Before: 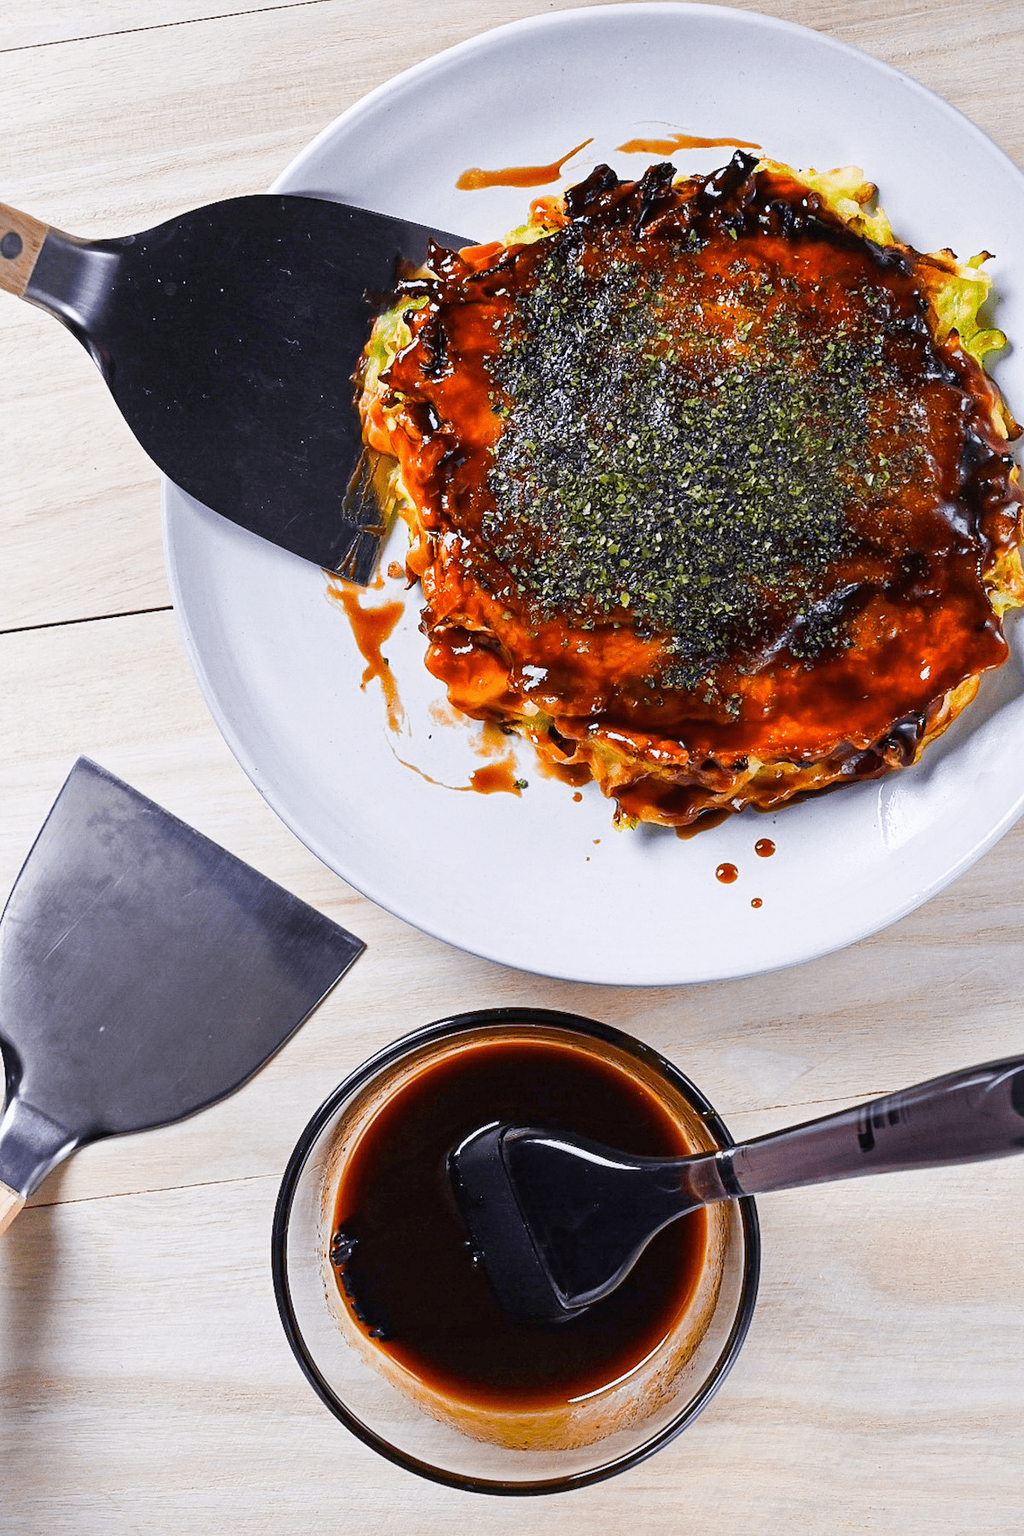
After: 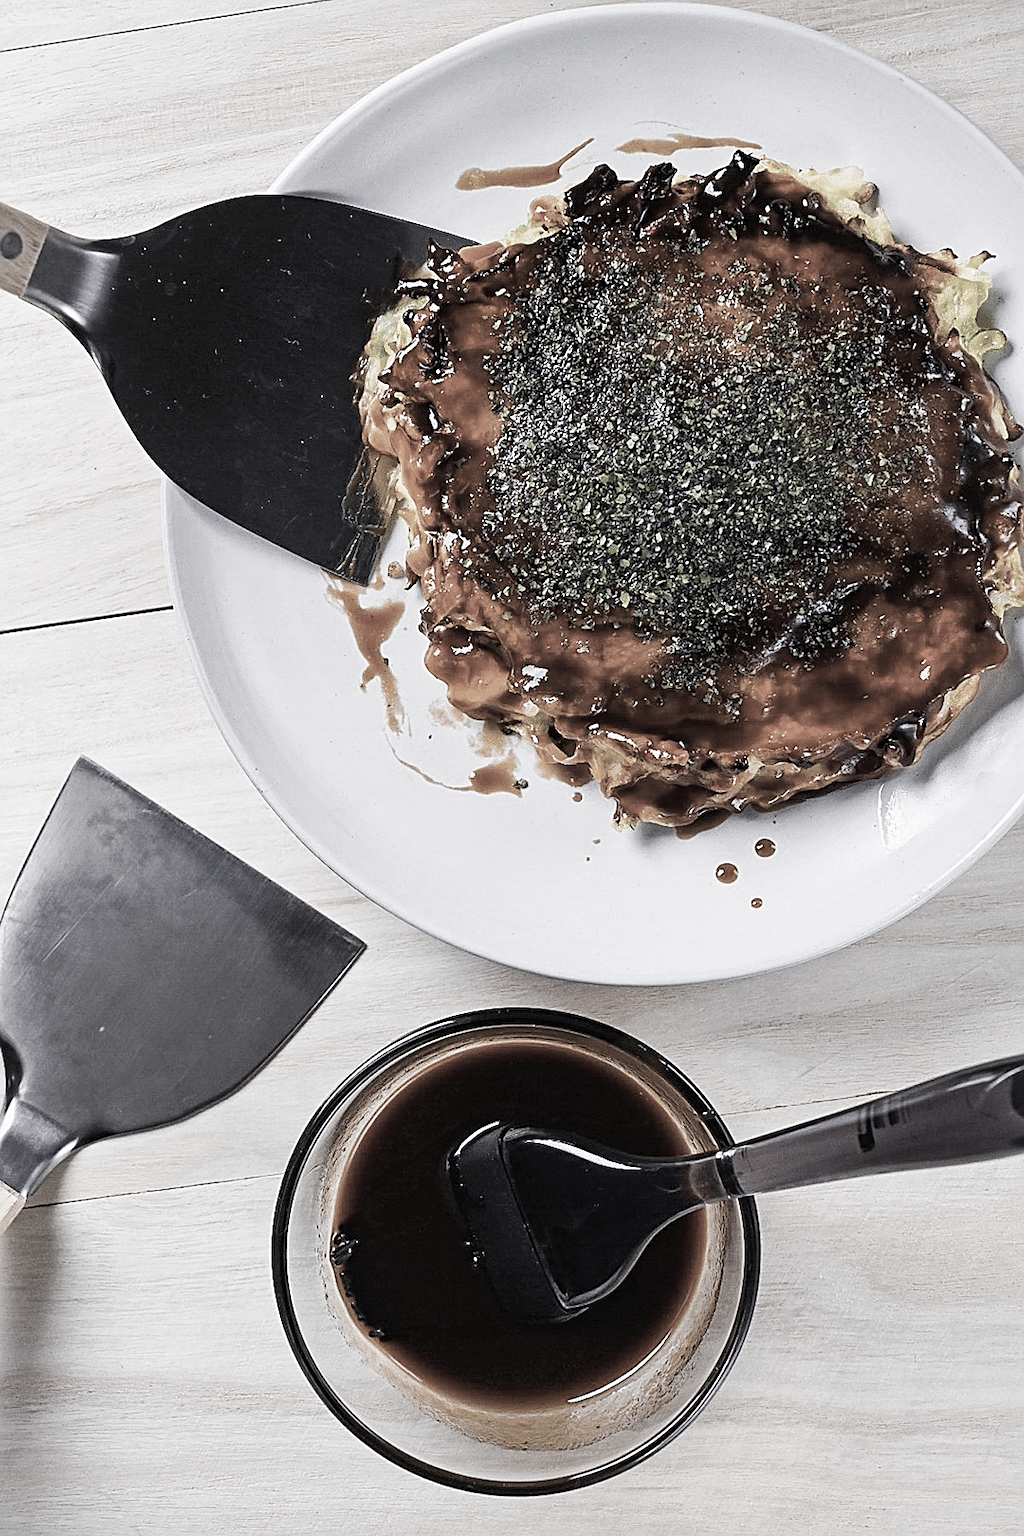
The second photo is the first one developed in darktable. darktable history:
sharpen: on, module defaults
color correction: highlights b* -0.047, saturation 0.251
